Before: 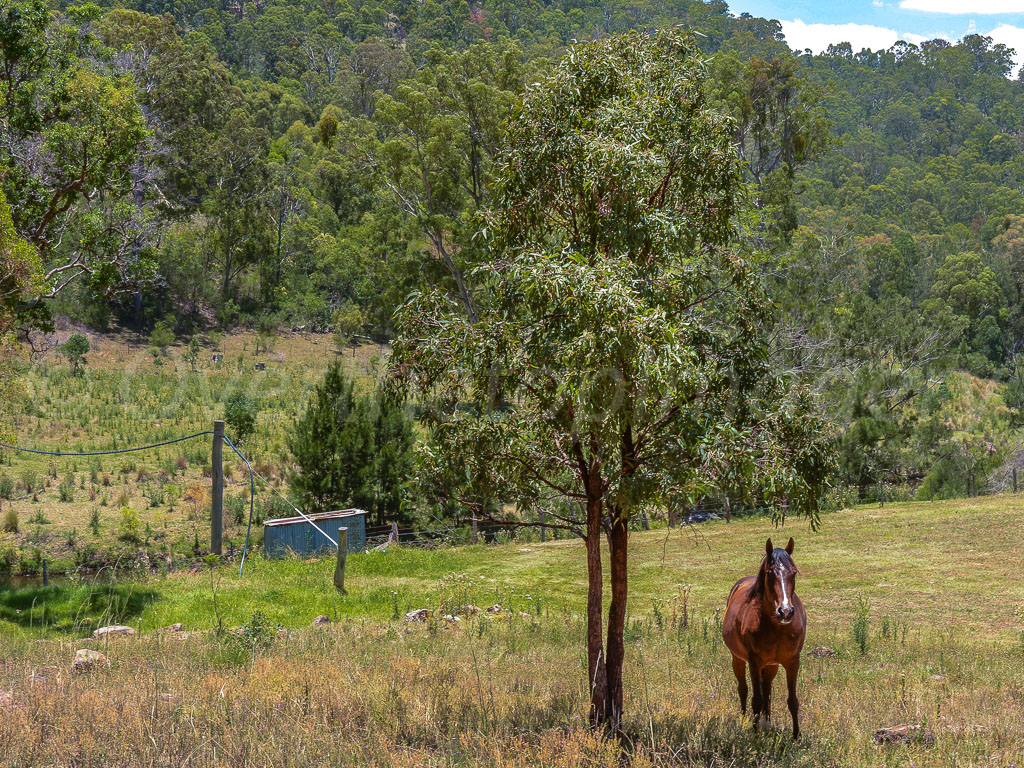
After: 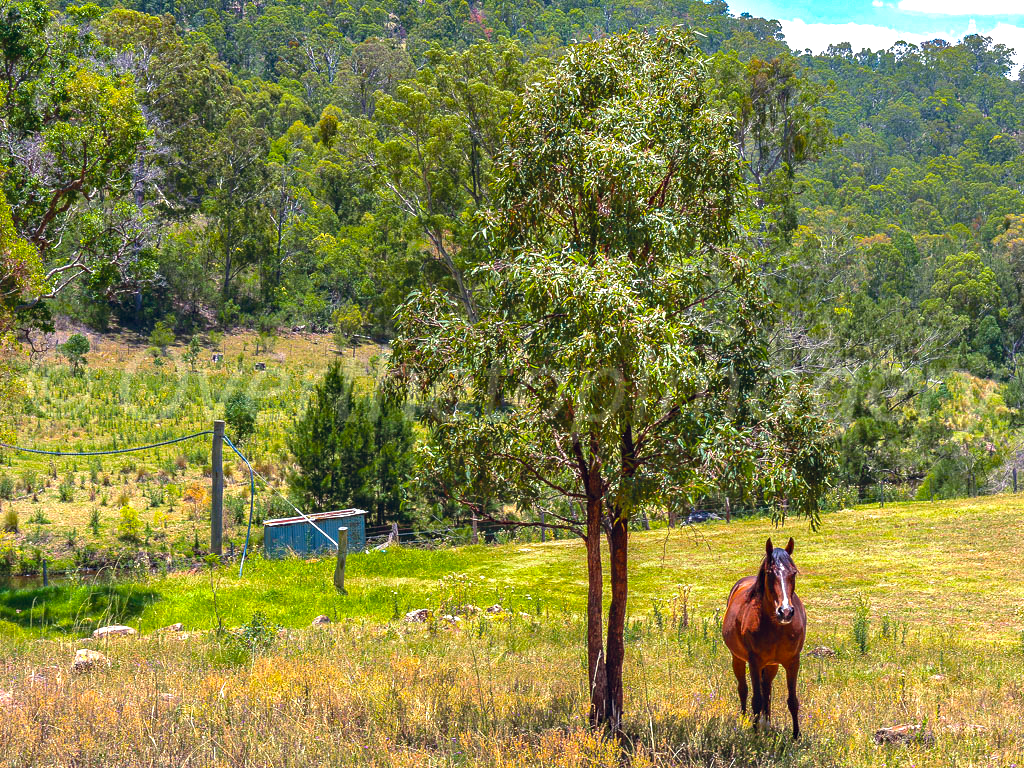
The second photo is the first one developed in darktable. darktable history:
haze removal: compatibility mode true, adaptive false
color balance rgb: global offset › chroma 0.055%, global offset › hue 253.15°, perceptual saturation grading › global saturation 30.595%, perceptual brilliance grading › global brilliance 24.959%
